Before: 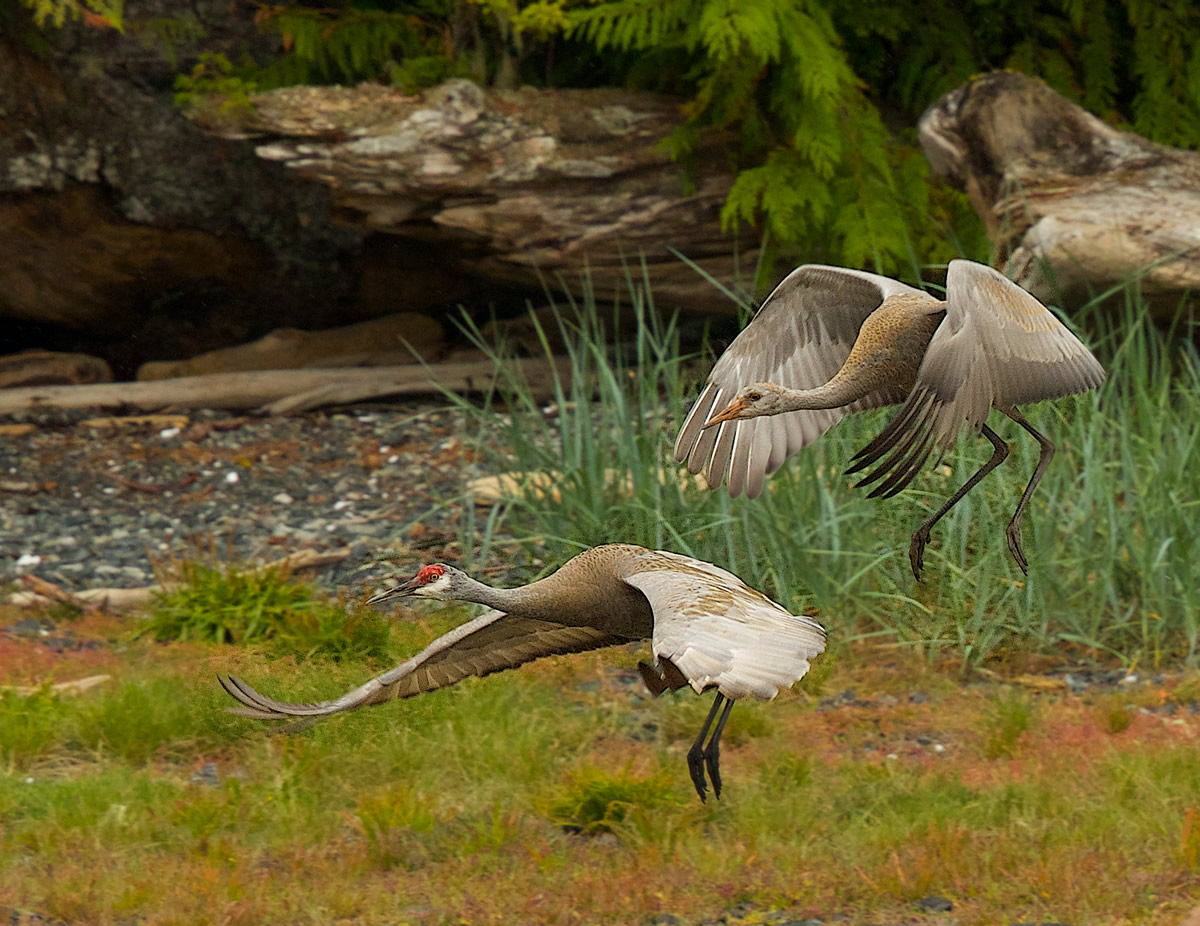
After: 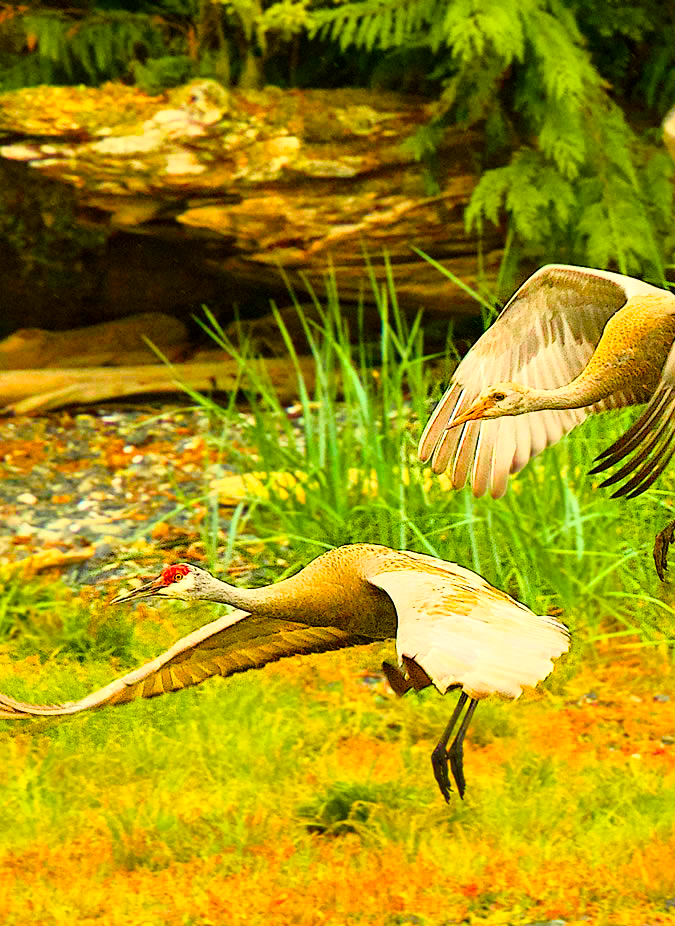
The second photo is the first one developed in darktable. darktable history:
crop: left 21.349%, right 22.33%
color balance rgb: linear chroma grading › global chroma 42.58%, perceptual saturation grading › global saturation 23.653%, perceptual saturation grading › highlights -23.573%, perceptual saturation grading › mid-tones 24.491%, perceptual saturation grading › shadows 39.196%, global vibrance 20%
tone curve: curves: ch0 [(0, 0.021) (0.049, 0.044) (0.152, 0.14) (0.328, 0.377) (0.473, 0.543) (0.641, 0.705) (0.85, 0.894) (1, 0.969)]; ch1 [(0, 0) (0.302, 0.331) (0.433, 0.432) (0.472, 0.47) (0.502, 0.503) (0.527, 0.516) (0.564, 0.573) (0.614, 0.626) (0.677, 0.701) (0.859, 0.885) (1, 1)]; ch2 [(0, 0) (0.33, 0.301) (0.447, 0.44) (0.487, 0.496) (0.502, 0.516) (0.535, 0.563) (0.565, 0.597) (0.608, 0.641) (1, 1)], color space Lab, independent channels, preserve colors none
exposure: exposure 0.6 EV, compensate highlight preservation false
contrast brightness saturation: contrast 0.241, brightness 0.246, saturation 0.381
local contrast: mode bilateral grid, contrast 31, coarseness 24, midtone range 0.2
